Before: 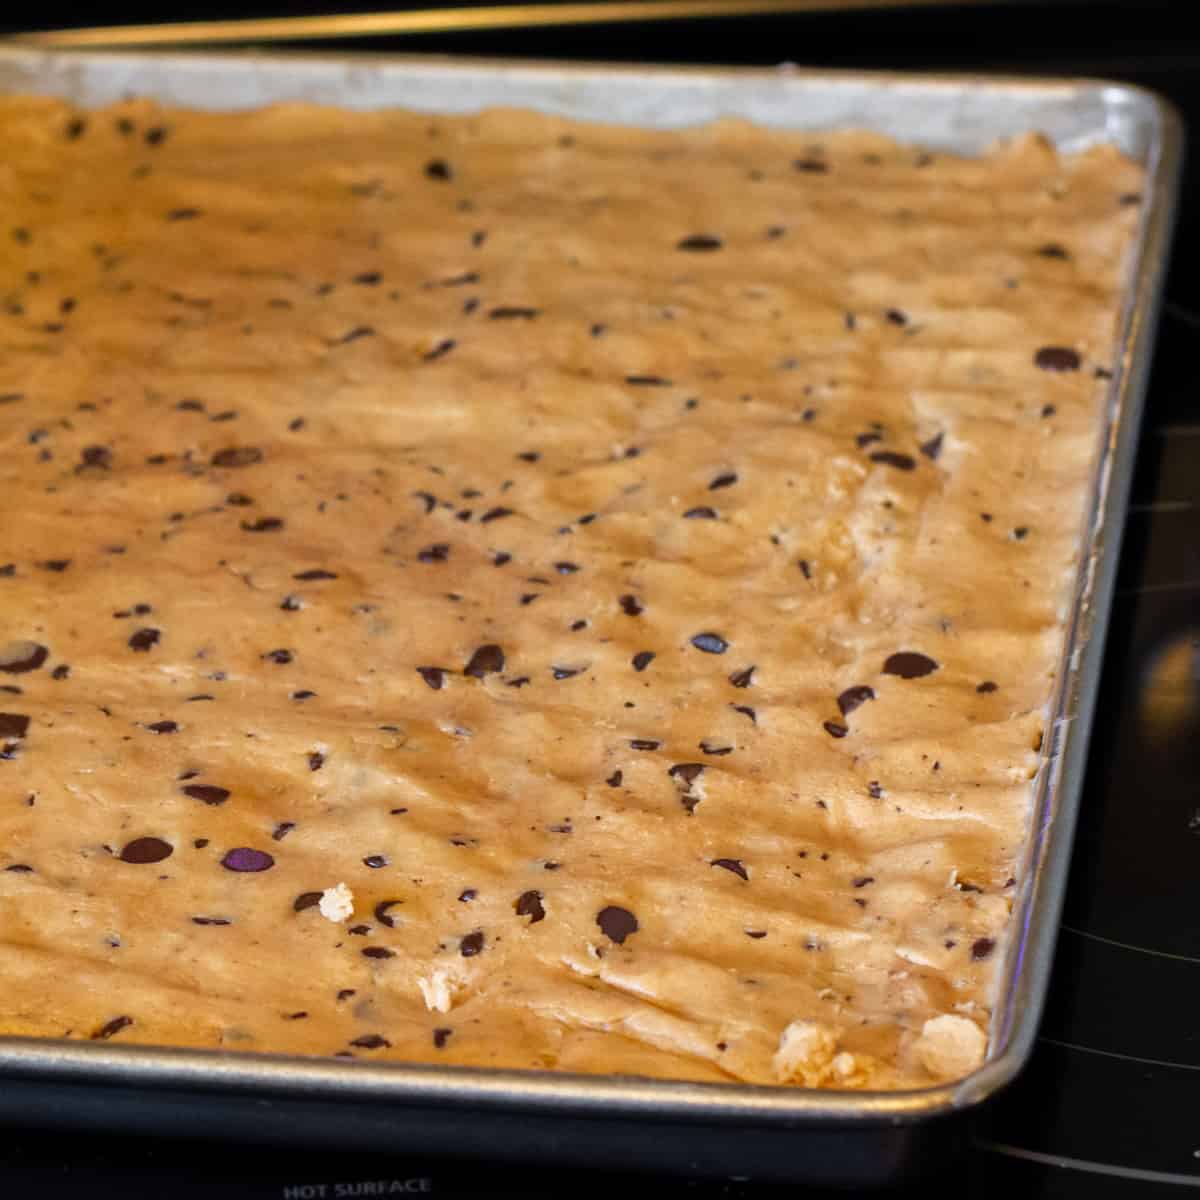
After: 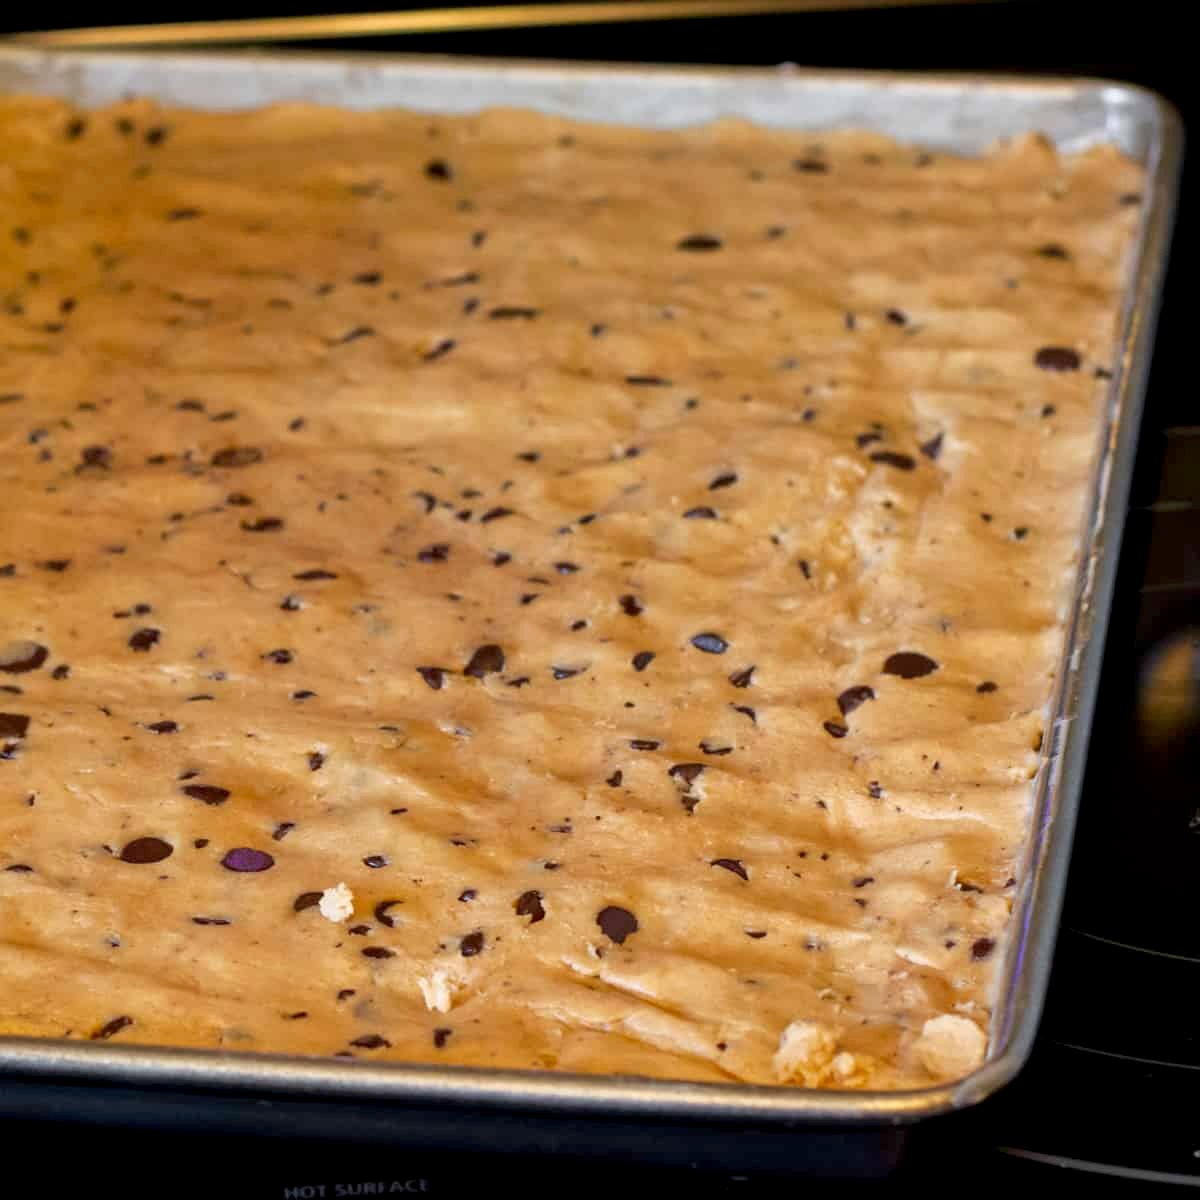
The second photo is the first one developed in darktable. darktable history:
exposure: black level correction 0.005, exposure 0.003 EV, compensate highlight preservation false
